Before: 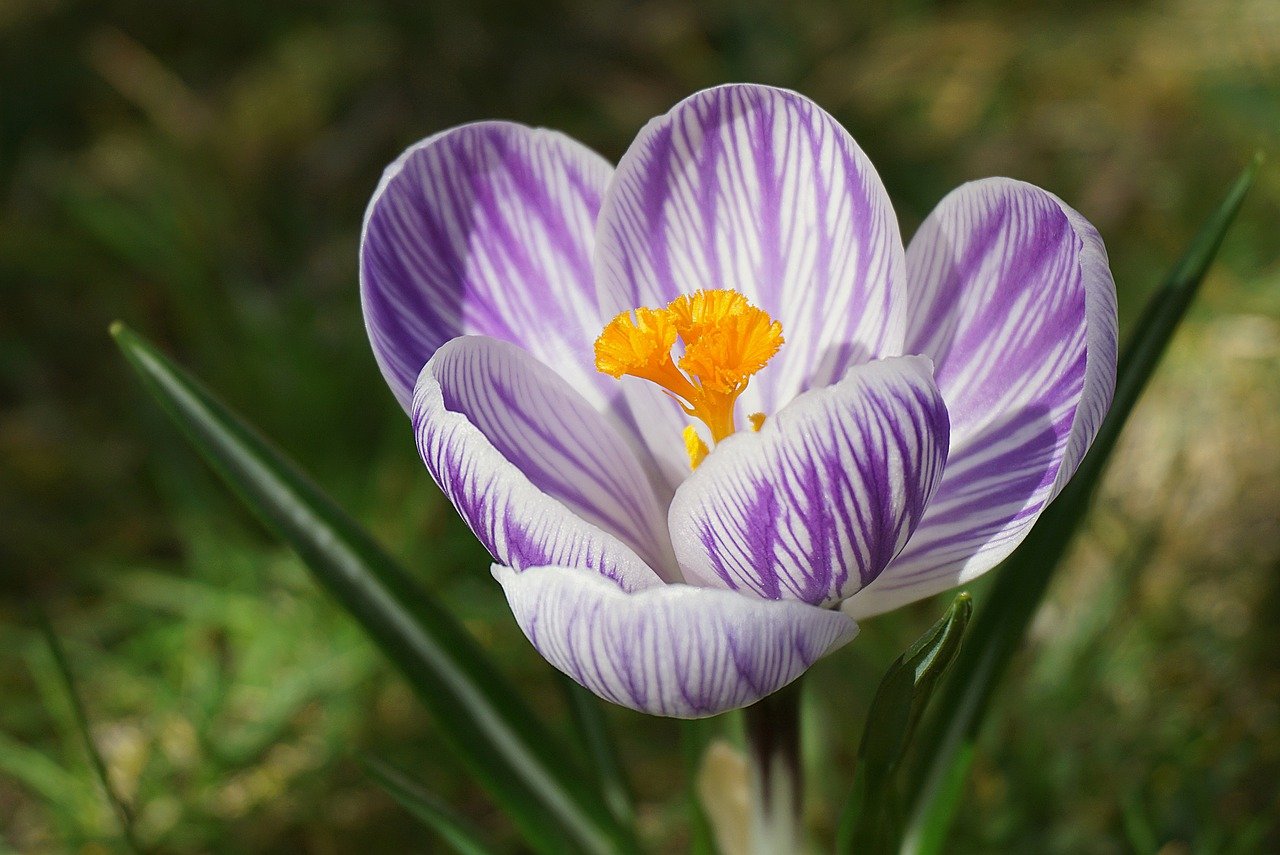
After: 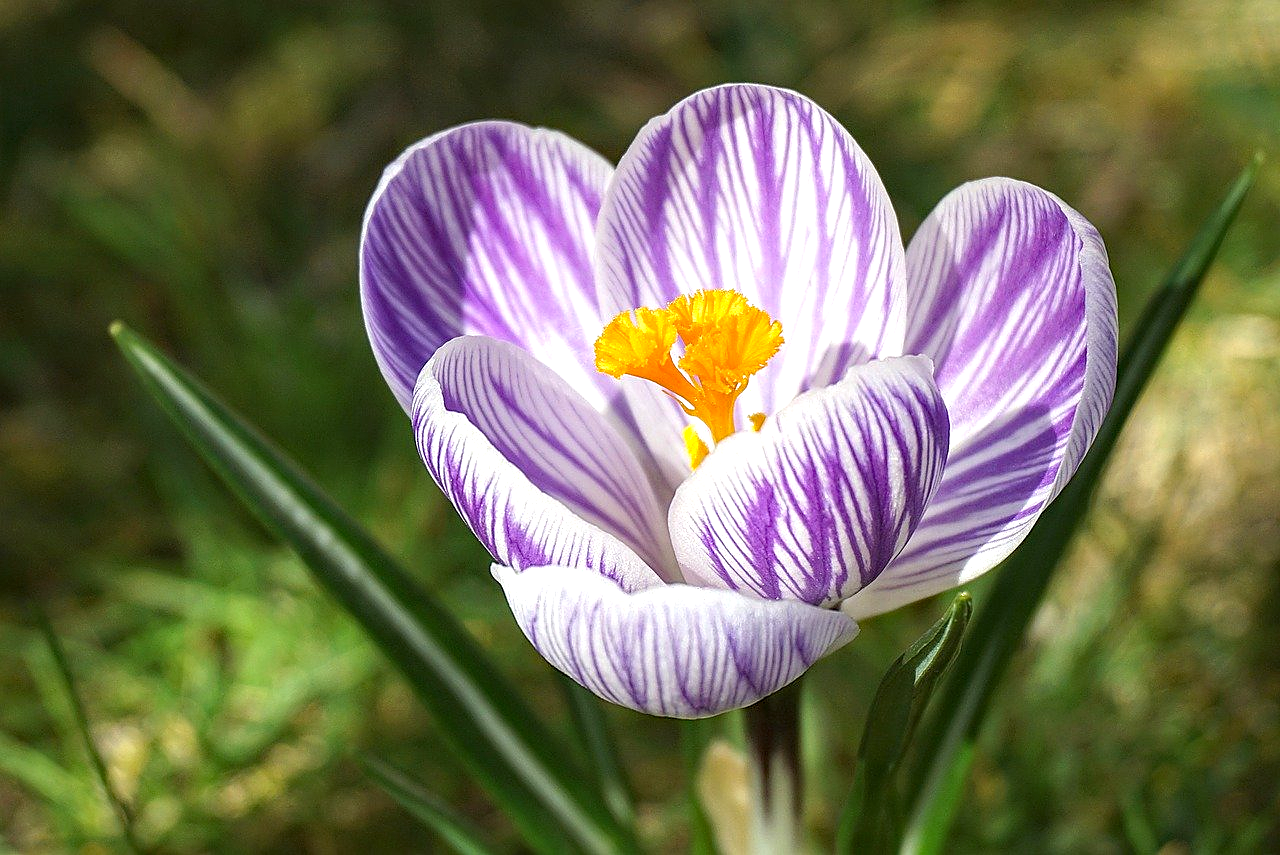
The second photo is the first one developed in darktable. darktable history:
exposure: black level correction 0, exposure 0.68 EV, compensate exposure bias true, compensate highlight preservation false
local contrast: on, module defaults
sharpen: radius 1.559, amount 0.373, threshold 1.271
haze removal: compatibility mode true, adaptive false
